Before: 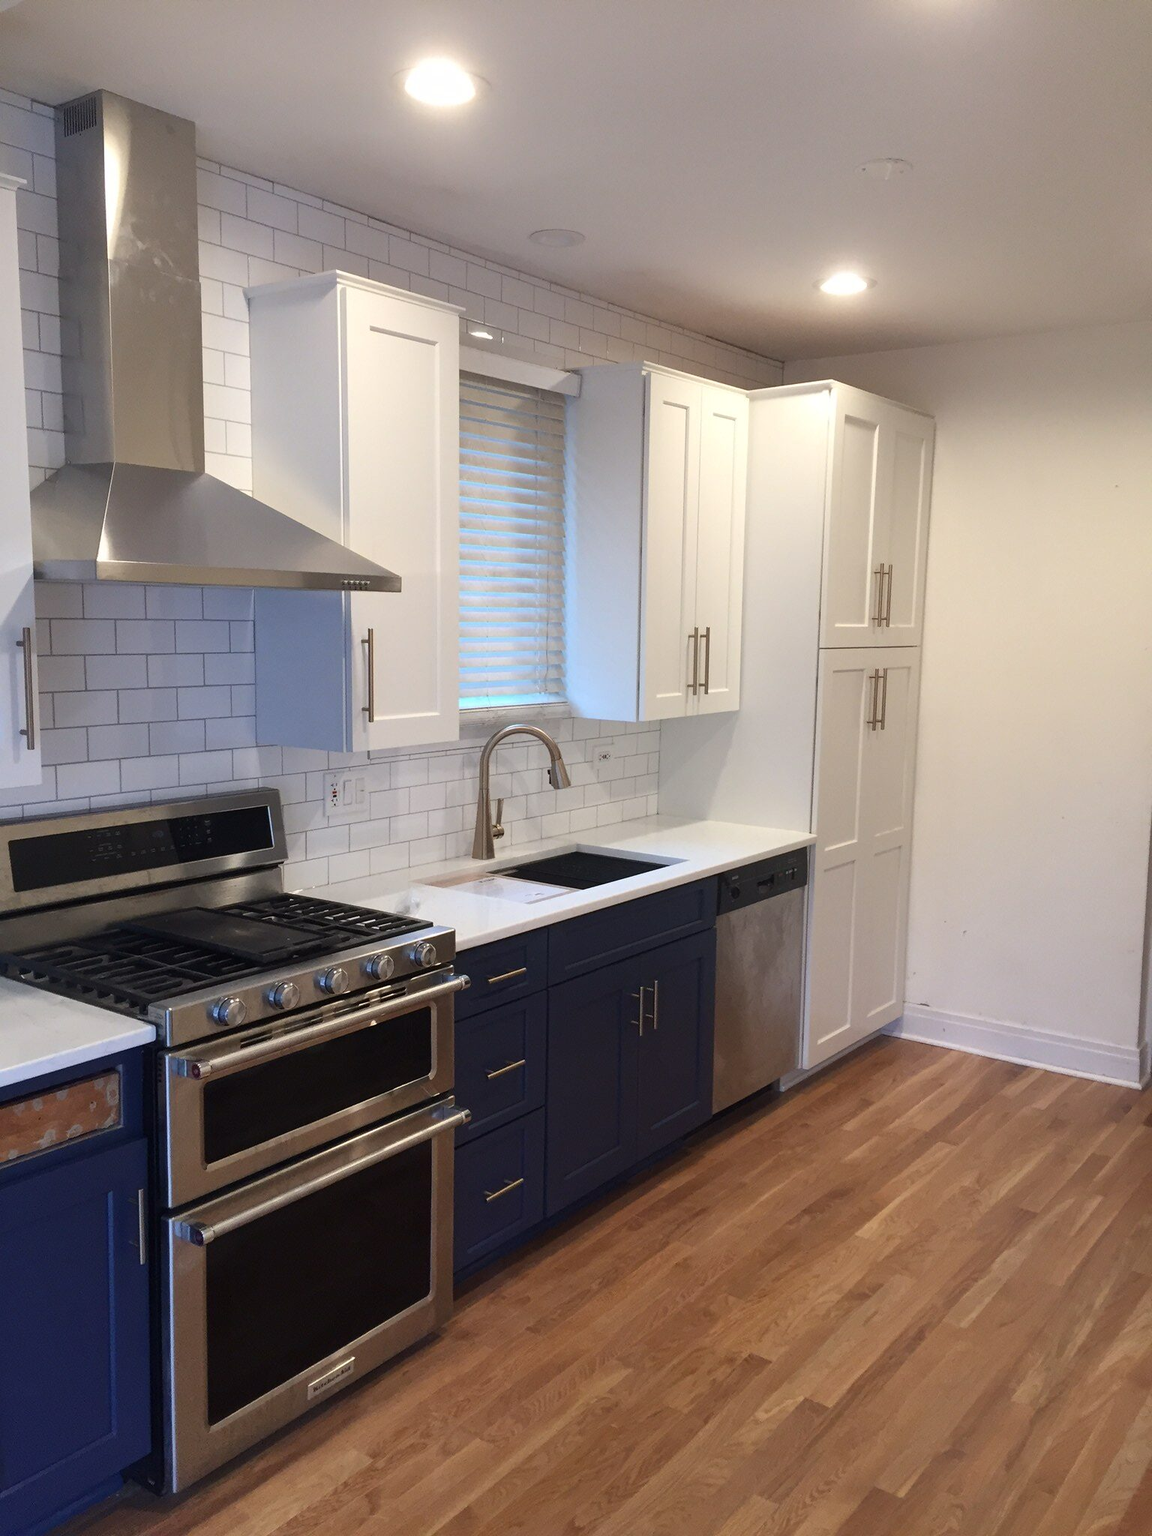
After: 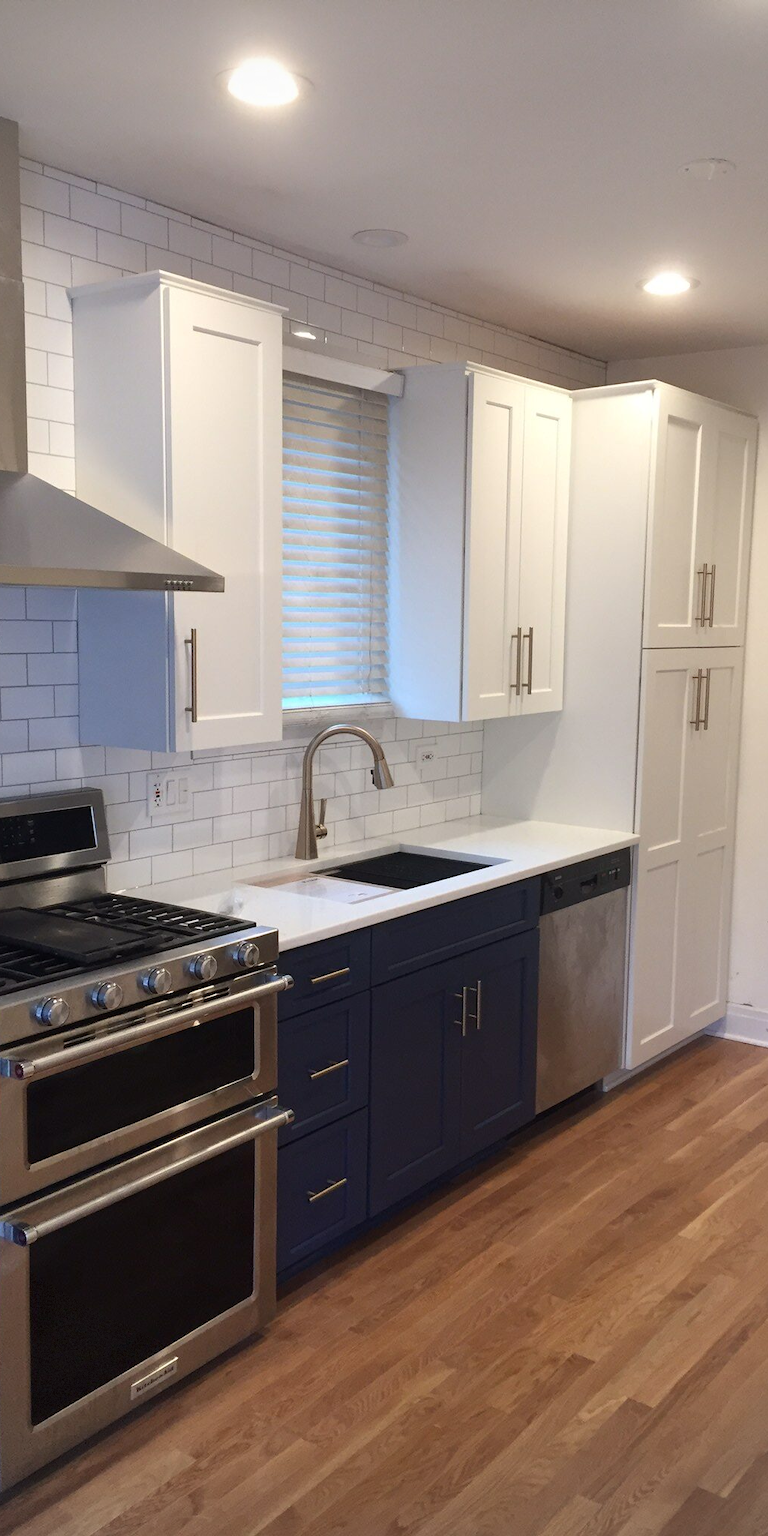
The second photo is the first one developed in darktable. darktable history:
crop: left 15.38%, right 17.914%
vignetting: brightness -0.272, dithering 8-bit output, unbound false
